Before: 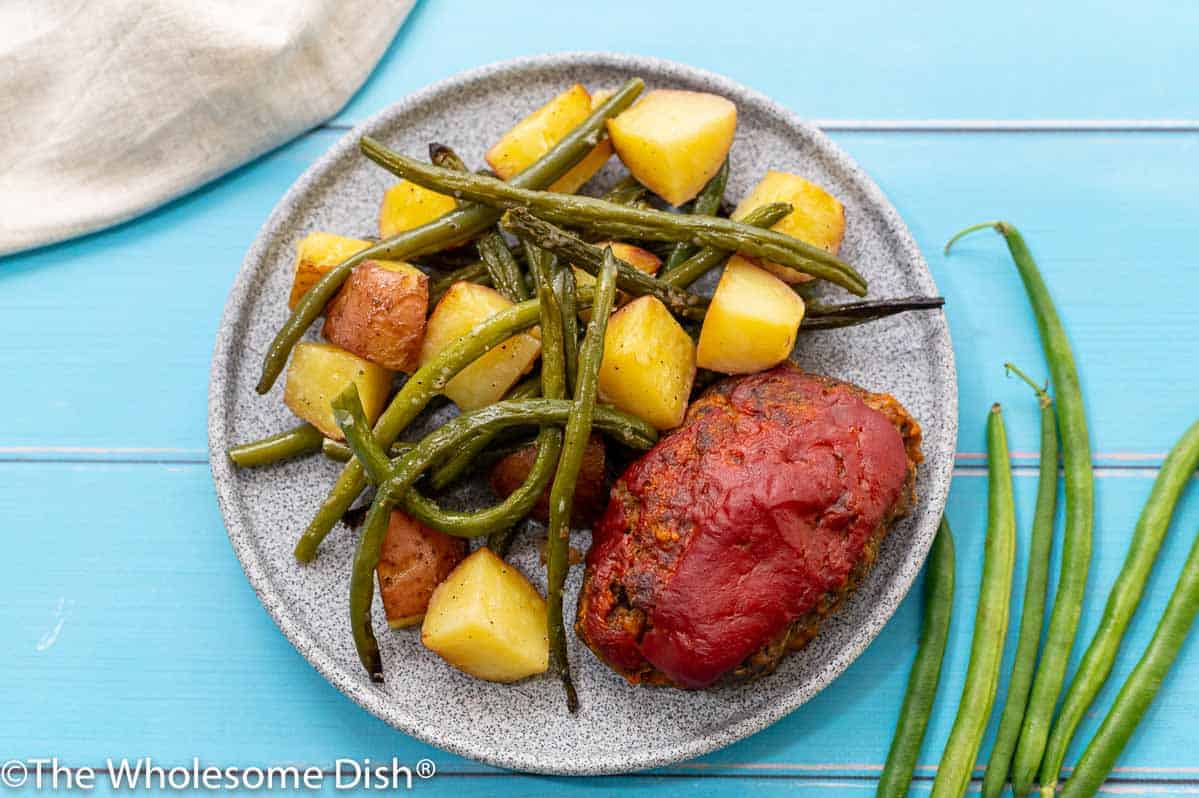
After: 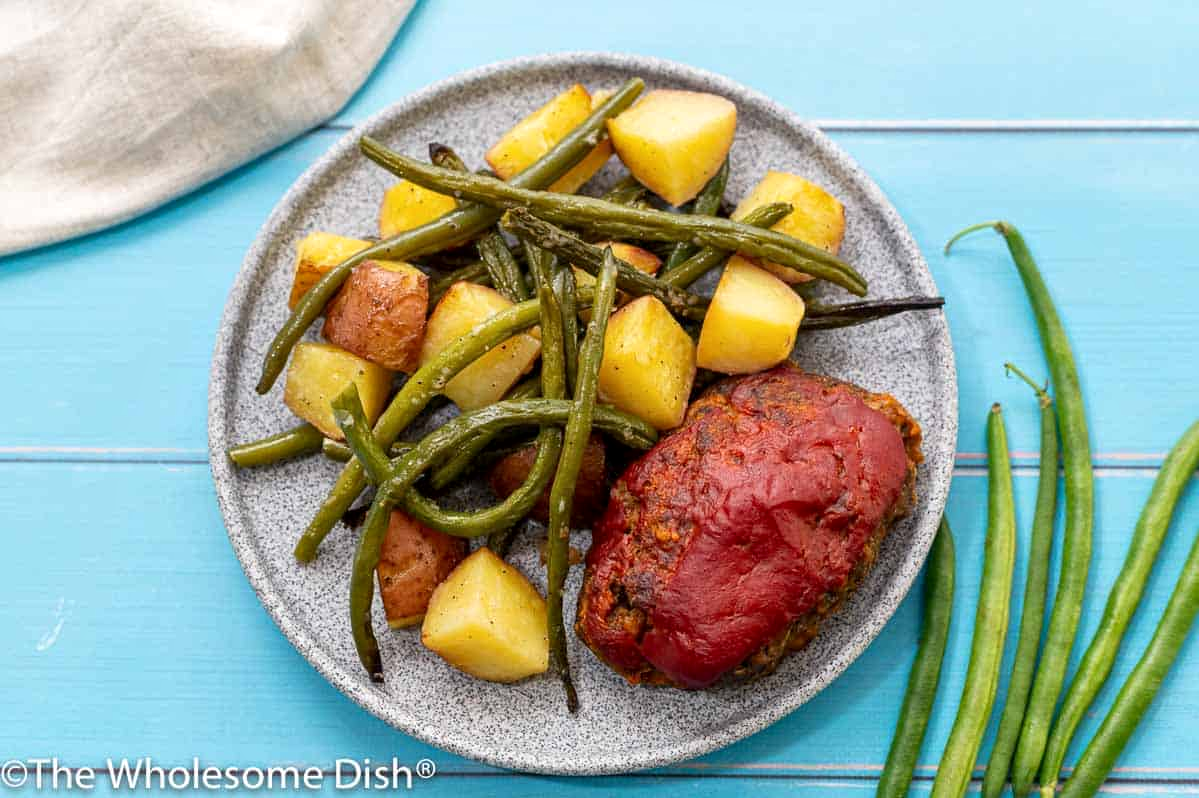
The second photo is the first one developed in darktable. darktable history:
local contrast: mode bilateral grid, contrast 20, coarseness 50, detail 120%, midtone range 0.2
color balance: mode lift, gamma, gain (sRGB)
